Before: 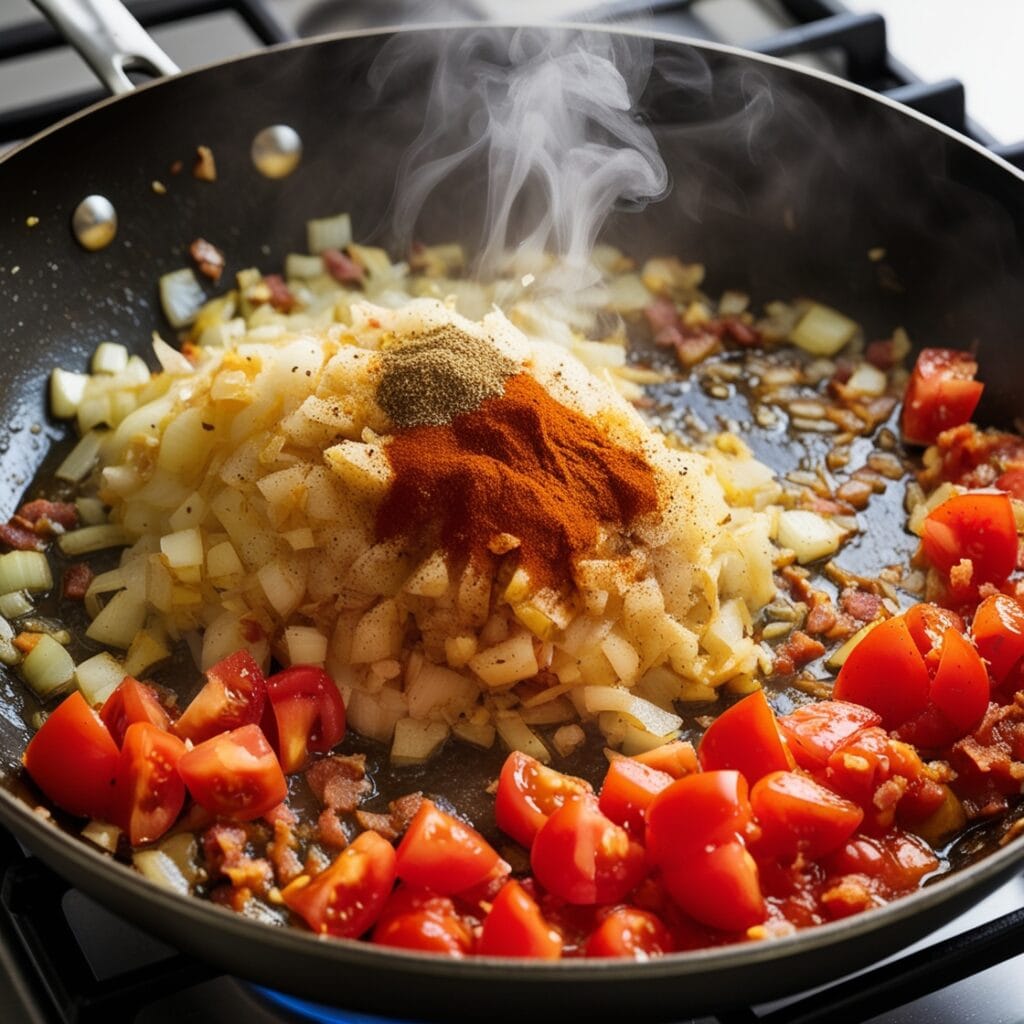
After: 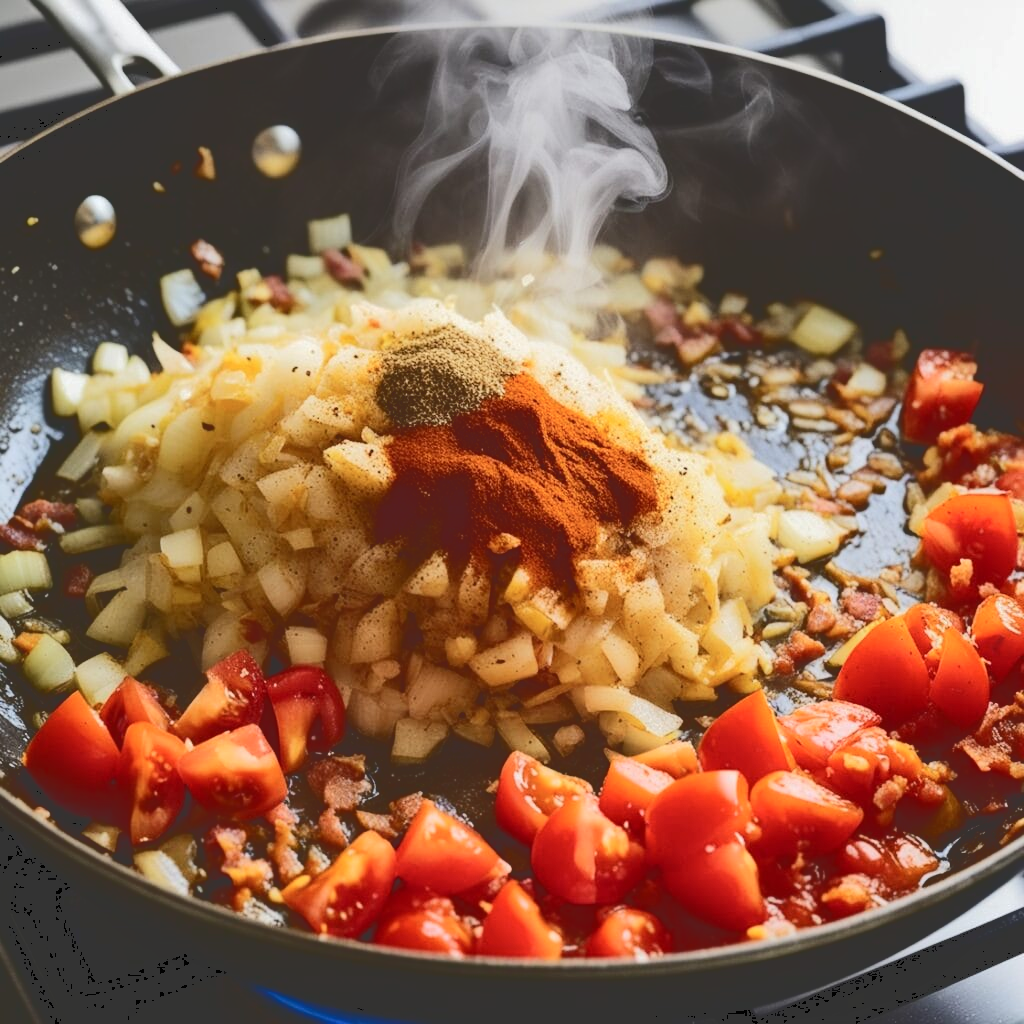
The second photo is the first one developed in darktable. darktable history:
tone curve: curves: ch0 [(0, 0) (0.003, 0.195) (0.011, 0.196) (0.025, 0.196) (0.044, 0.196) (0.069, 0.196) (0.1, 0.196) (0.136, 0.197) (0.177, 0.207) (0.224, 0.224) (0.277, 0.268) (0.335, 0.336) (0.399, 0.424) (0.468, 0.533) (0.543, 0.632) (0.623, 0.715) (0.709, 0.789) (0.801, 0.85) (0.898, 0.906) (1, 1)], color space Lab, independent channels, preserve colors none
shadows and highlights: shadows 24.91, highlights -26.46
